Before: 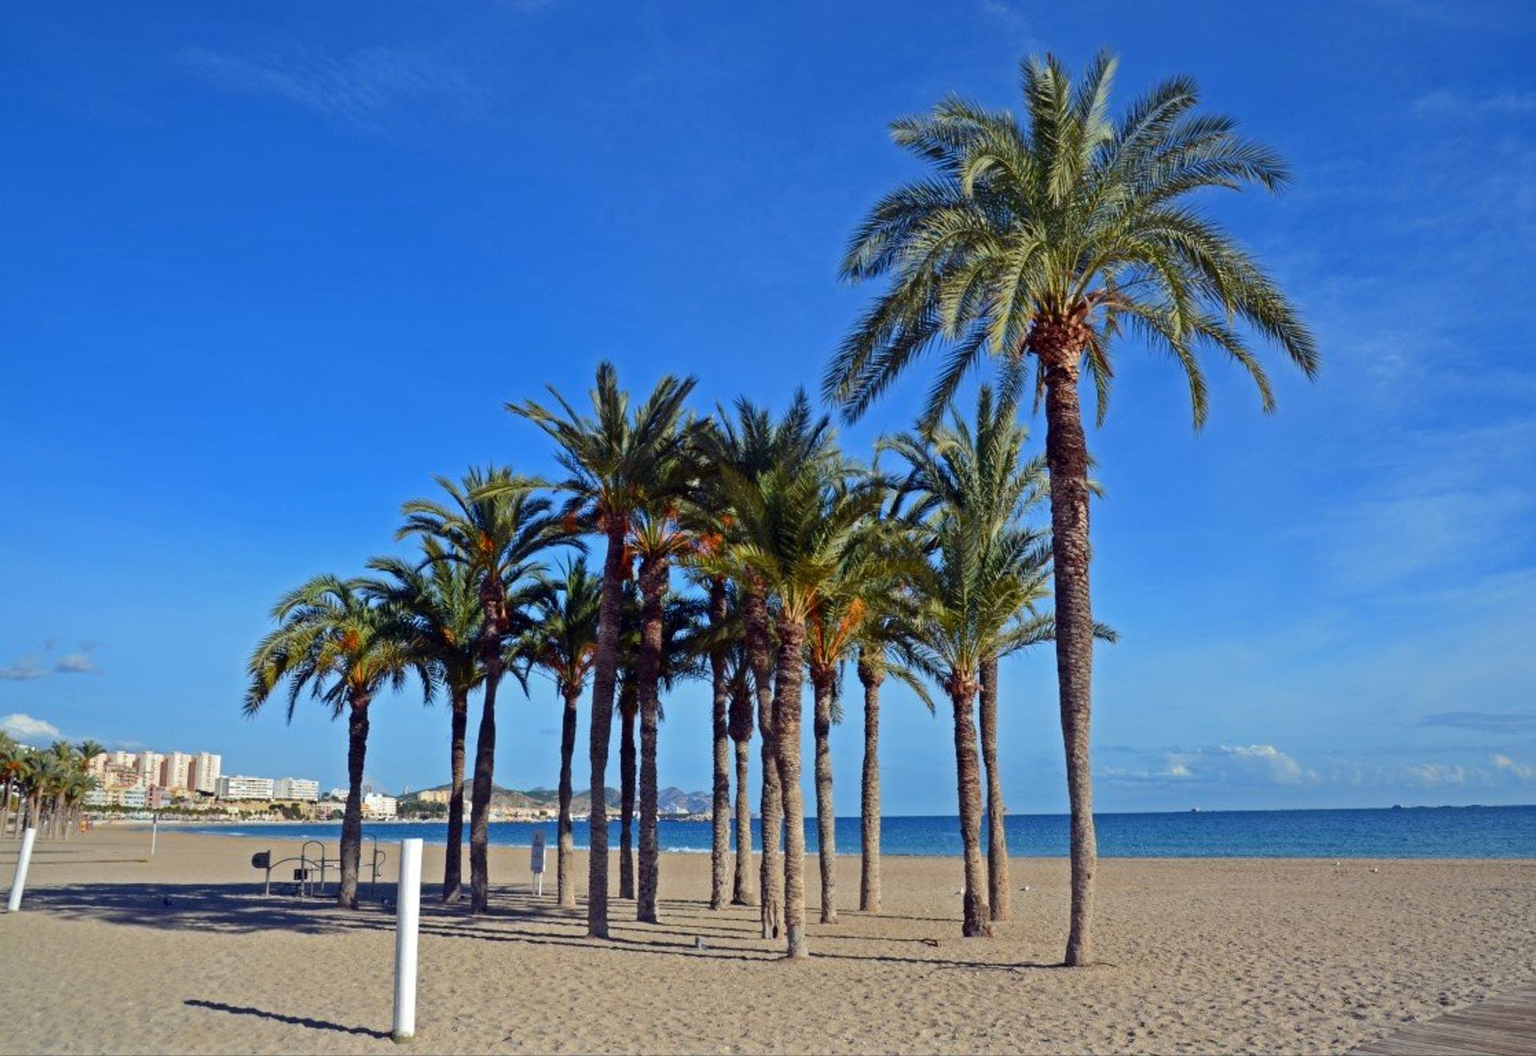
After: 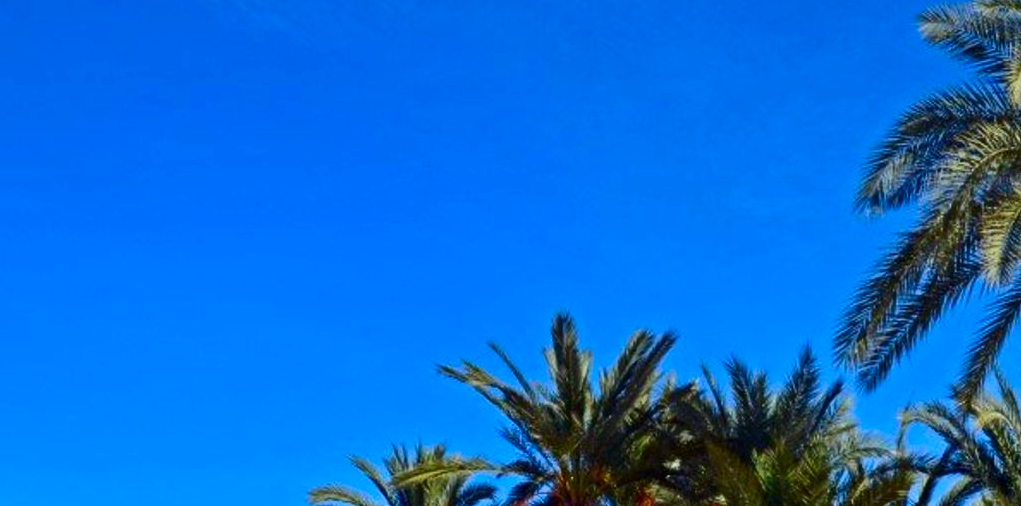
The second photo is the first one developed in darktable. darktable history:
contrast brightness saturation: contrast 0.163, saturation 0.312
crop: left 10.125%, top 10.56%, right 36.65%, bottom 51.078%
